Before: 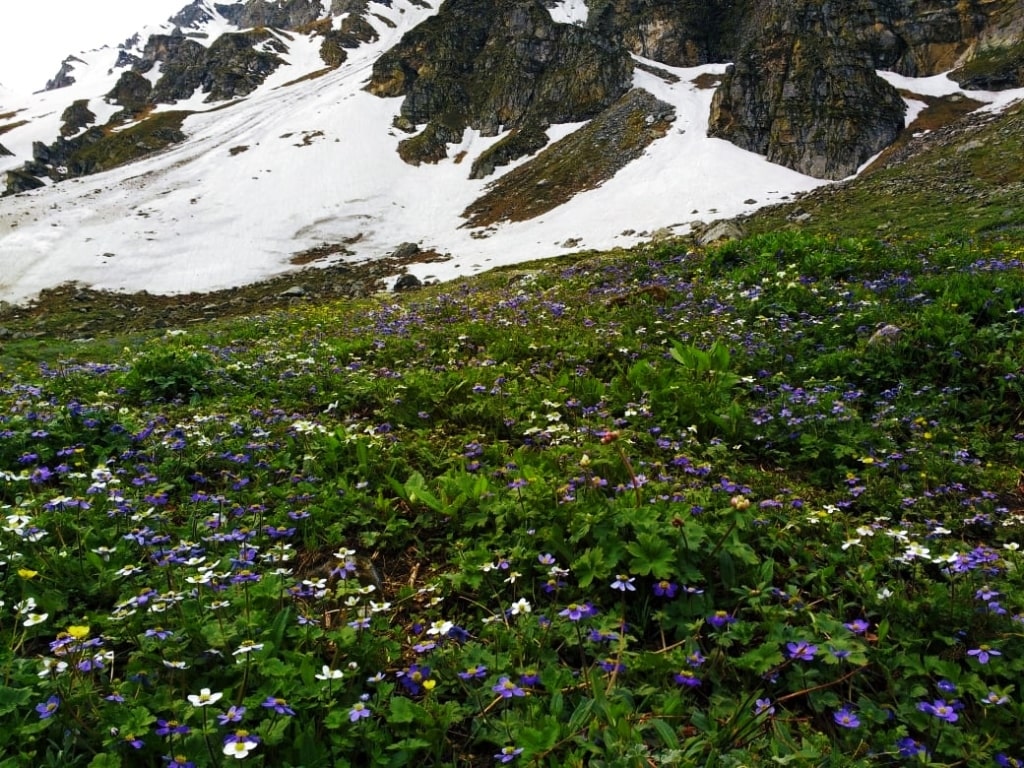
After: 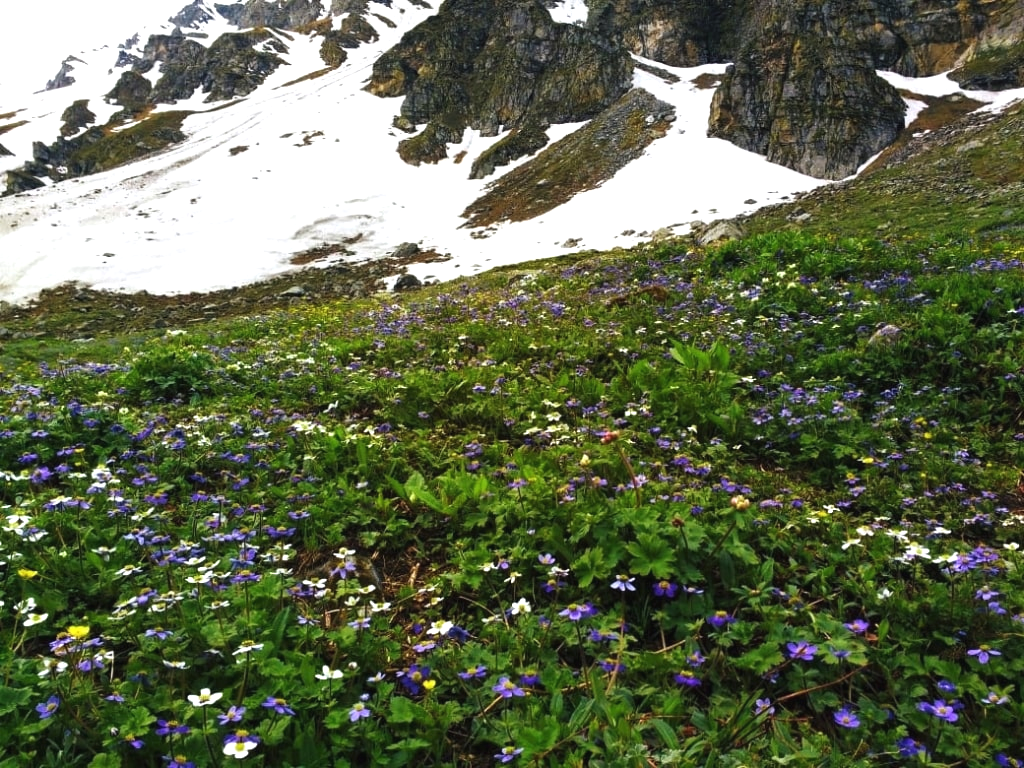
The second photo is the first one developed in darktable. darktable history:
exposure: black level correction -0.002, exposure 0.529 EV, compensate highlight preservation false
